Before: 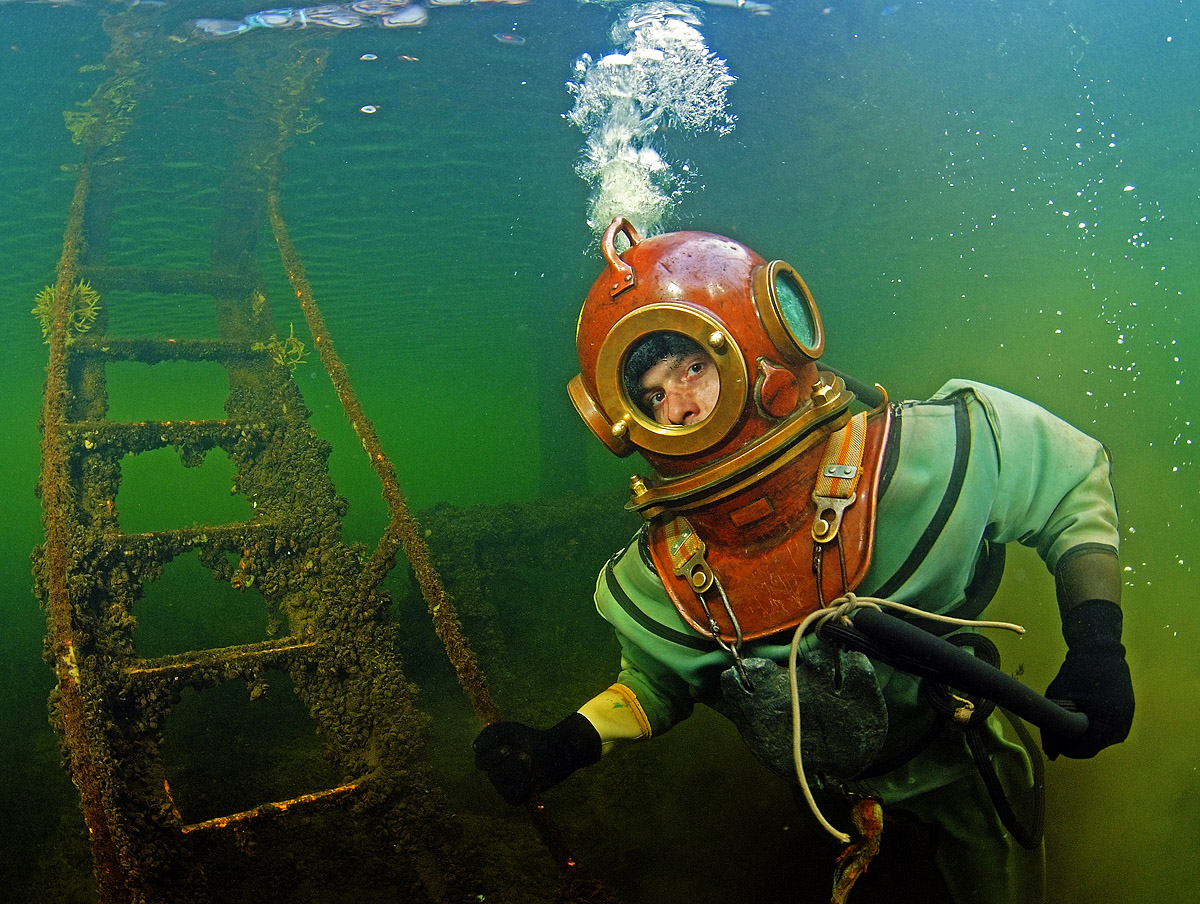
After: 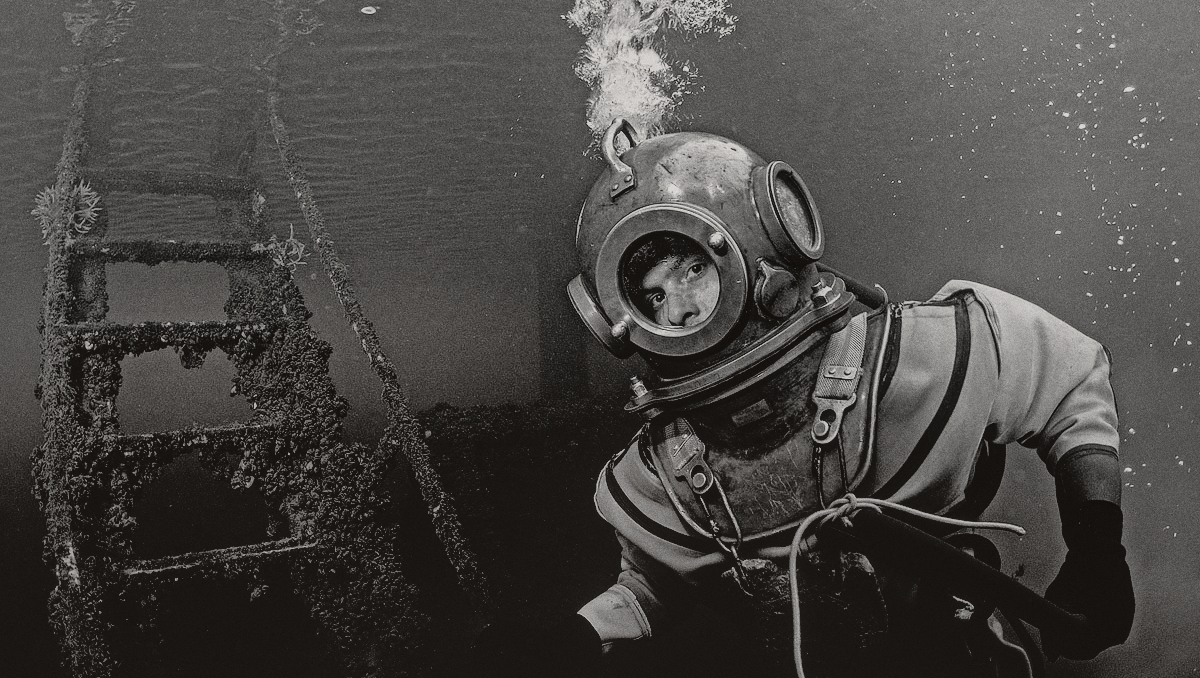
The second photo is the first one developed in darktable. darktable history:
grain: coarseness 0.09 ISO
shadows and highlights: on, module defaults
color balance rgb: perceptual saturation grading › global saturation 20%, global vibrance 20%
filmic rgb: middle gray luminance 30%, black relative exposure -9 EV, white relative exposure 7 EV, threshold 6 EV, target black luminance 0%, hardness 2.94, latitude 2.04%, contrast 0.963, highlights saturation mix 5%, shadows ↔ highlights balance 12.16%, add noise in highlights 0, preserve chrominance no, color science v3 (2019), use custom middle-gray values true, iterations of high-quality reconstruction 0, contrast in highlights soft, enable highlight reconstruction true
tone curve: curves: ch0 [(0, 0.049) (0.113, 0.084) (0.285, 0.301) (0.673, 0.796) (0.845, 0.932) (0.994, 0.971)]; ch1 [(0, 0) (0.456, 0.424) (0.498, 0.5) (0.57, 0.557) (0.631, 0.635) (1, 1)]; ch2 [(0, 0) (0.395, 0.398) (0.44, 0.456) (0.502, 0.507) (0.55, 0.559) (0.67, 0.702) (1, 1)], color space Lab, independent channels, preserve colors none
color calibration: output gray [0.28, 0.41, 0.31, 0], gray › normalize channels true, illuminant same as pipeline (D50), adaptation XYZ, x 0.346, y 0.359, gamut compression 0
local contrast: on, module defaults
crop: top 11.038%, bottom 13.962%
